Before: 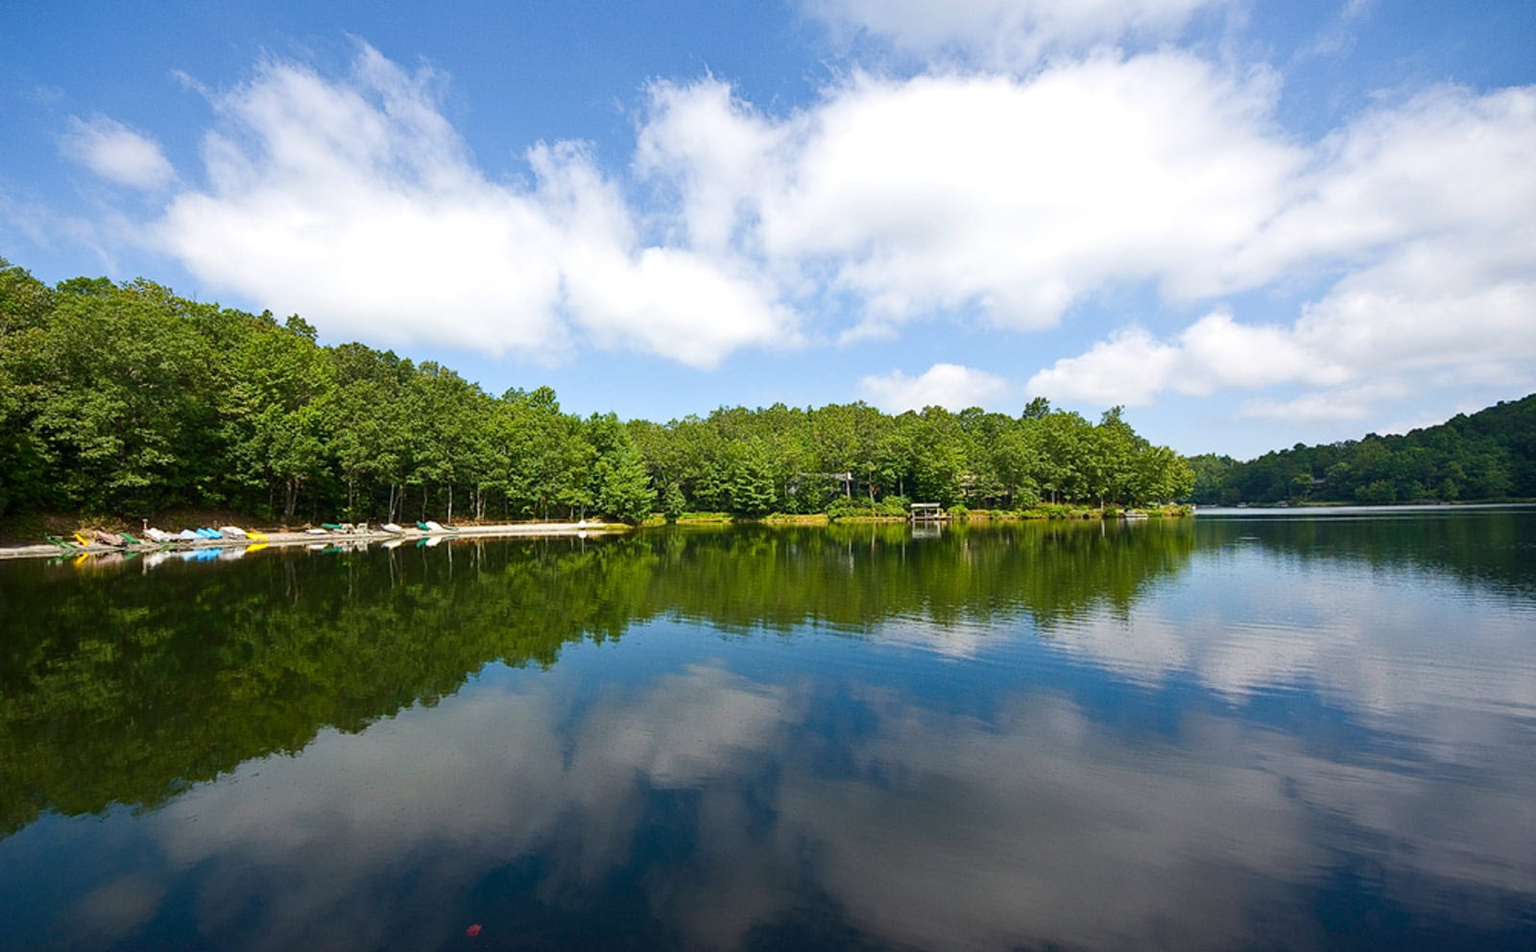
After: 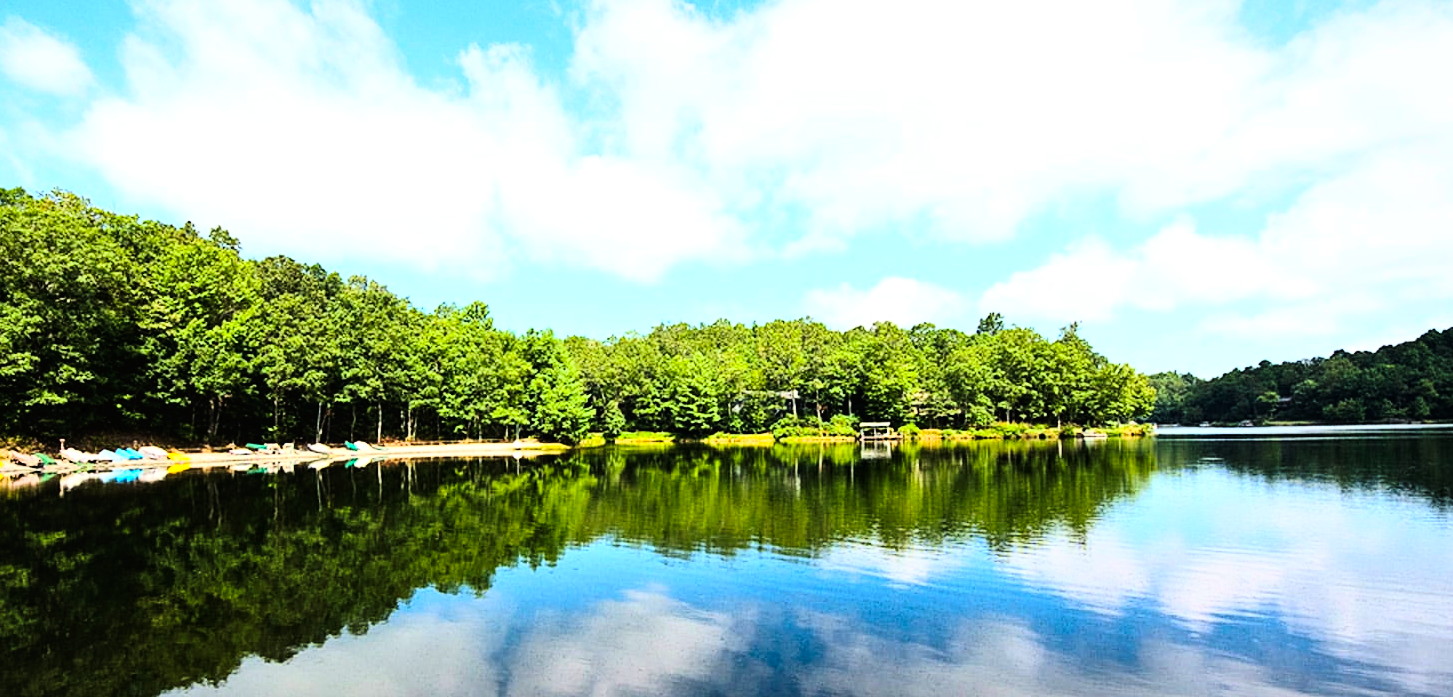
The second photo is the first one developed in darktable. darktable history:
local contrast: highlights 100%, shadows 100%, detail 120%, midtone range 0.2
tone curve: curves: ch0 [(0, 0) (0.003, 0.019) (0.011, 0.022) (0.025, 0.027) (0.044, 0.037) (0.069, 0.049) (0.1, 0.066) (0.136, 0.091) (0.177, 0.125) (0.224, 0.159) (0.277, 0.206) (0.335, 0.266) (0.399, 0.332) (0.468, 0.411) (0.543, 0.492) (0.623, 0.577) (0.709, 0.668) (0.801, 0.767) (0.898, 0.869) (1, 1)], preserve colors none
exposure: exposure 0.207 EV, compensate highlight preservation false
crop: left 5.596%, top 10.314%, right 3.534%, bottom 19.395%
rgb curve: curves: ch0 [(0, 0) (0.21, 0.15) (0.24, 0.21) (0.5, 0.75) (0.75, 0.96) (0.89, 0.99) (1, 1)]; ch1 [(0, 0.02) (0.21, 0.13) (0.25, 0.2) (0.5, 0.67) (0.75, 0.9) (0.89, 0.97) (1, 1)]; ch2 [(0, 0.02) (0.21, 0.13) (0.25, 0.2) (0.5, 0.67) (0.75, 0.9) (0.89, 0.97) (1, 1)], compensate middle gray true
